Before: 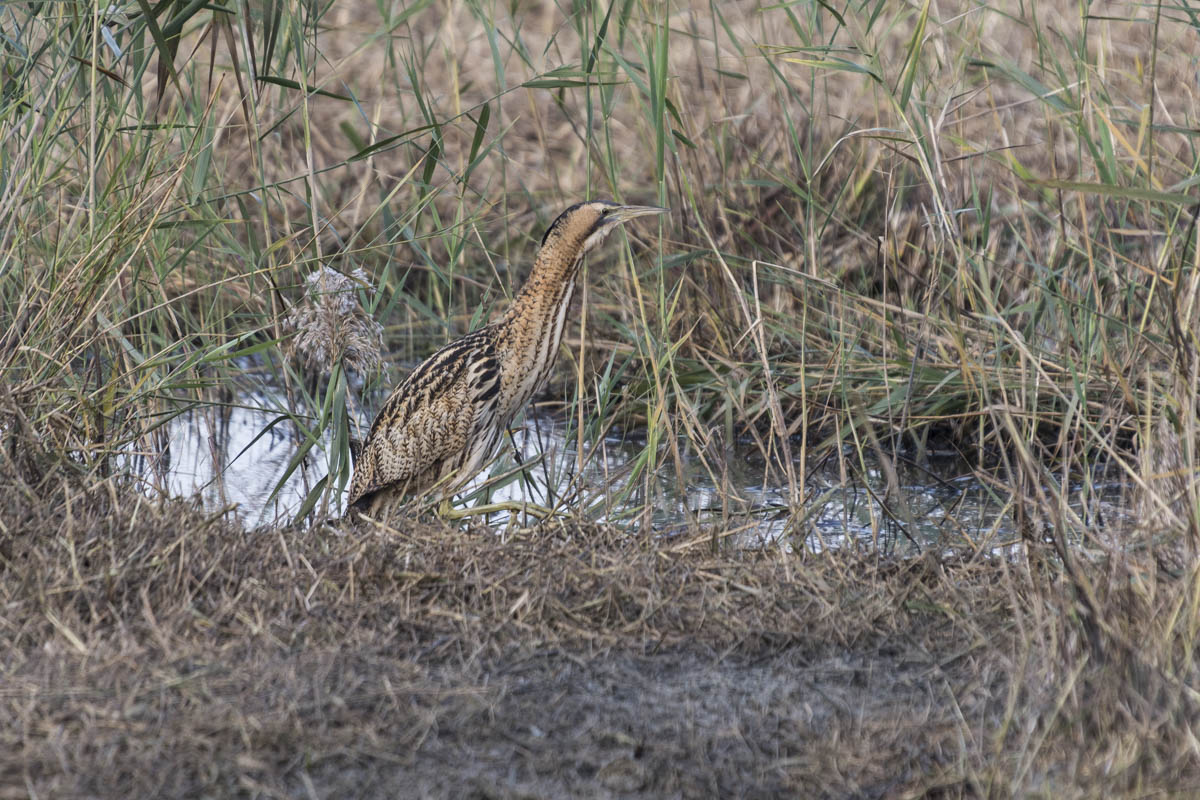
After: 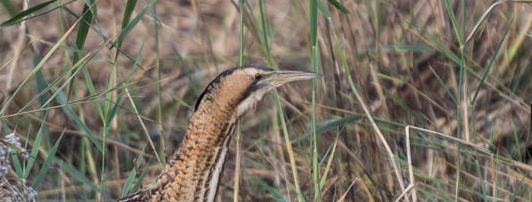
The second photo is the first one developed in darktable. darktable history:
crop: left 28.94%, top 16.875%, right 26.706%, bottom 57.834%
